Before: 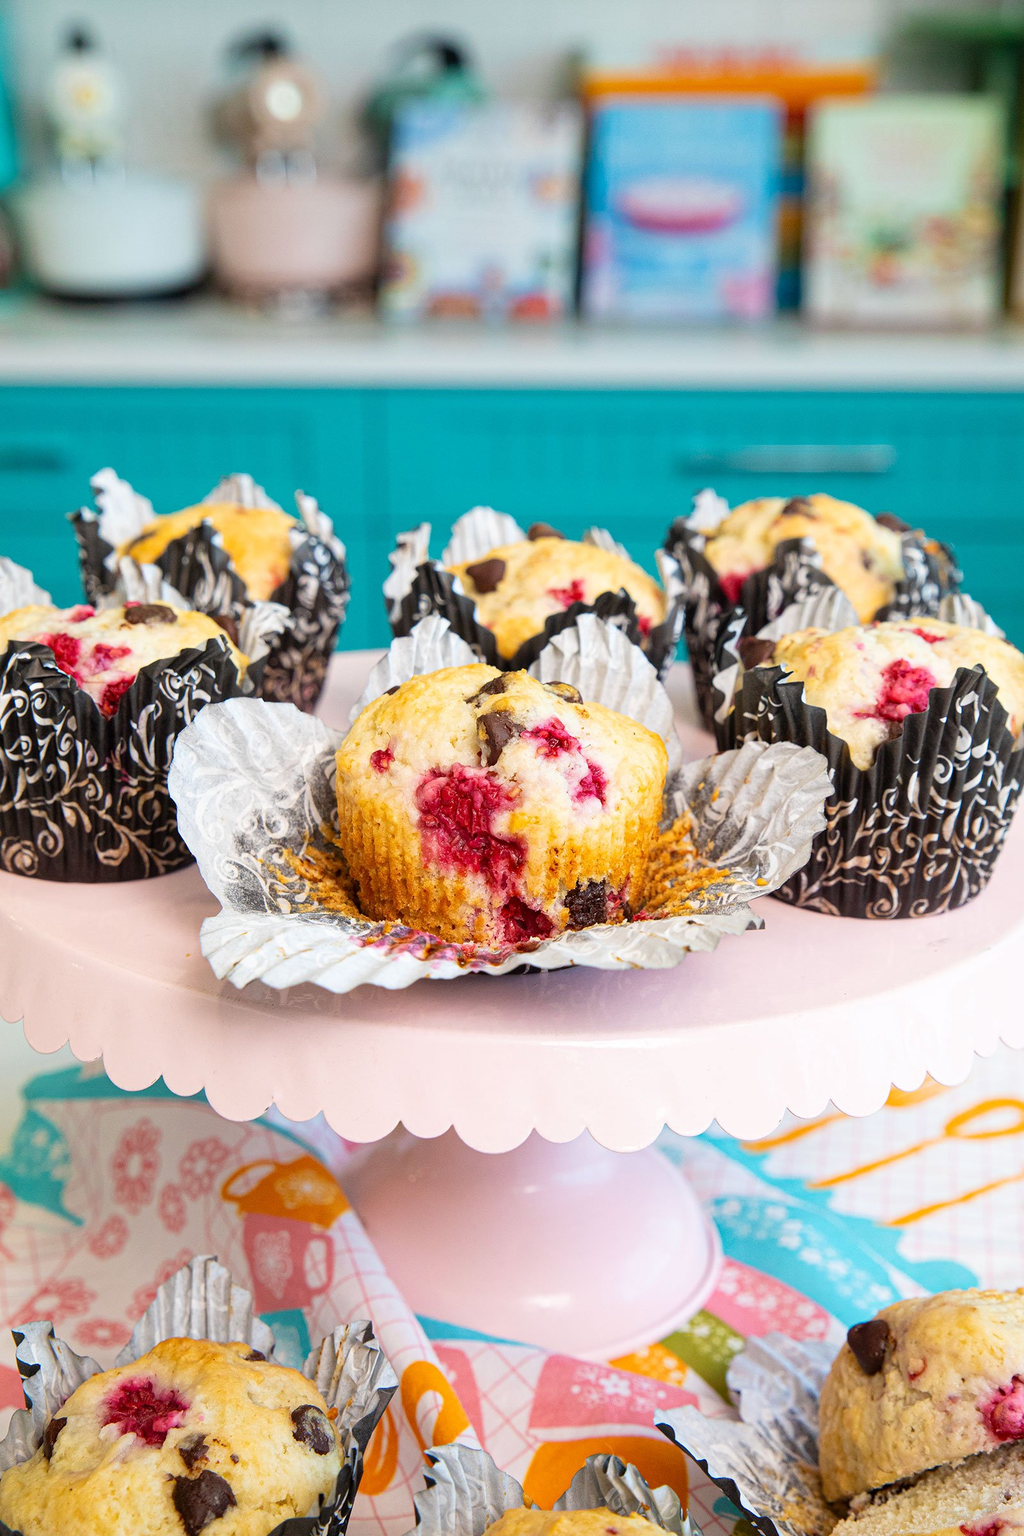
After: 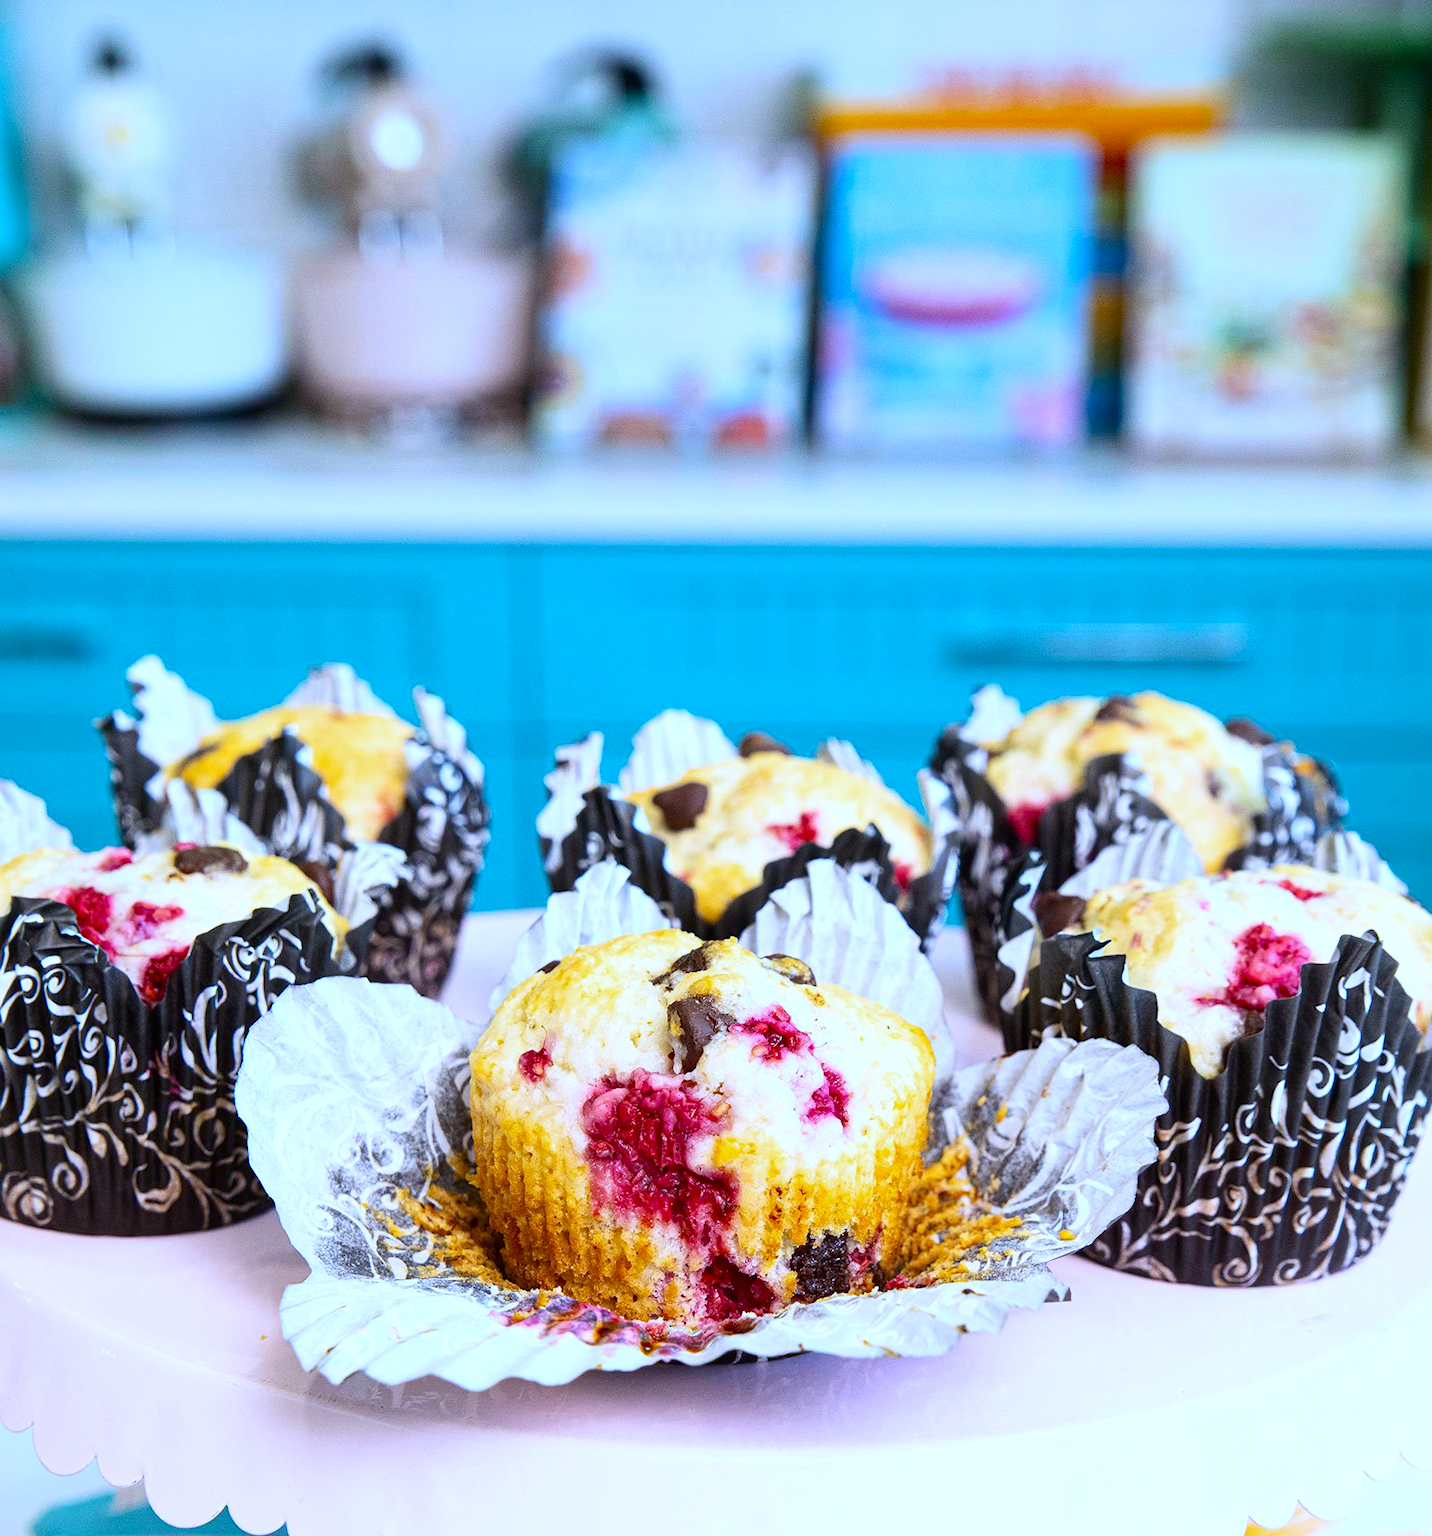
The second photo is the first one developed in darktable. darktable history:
crop: bottom 28.576%
contrast brightness saturation: contrast 0.15, brightness -0.01, saturation 0.1
white balance: red 0.871, blue 1.249
exposure: exposure 0.207 EV, compensate highlight preservation false
